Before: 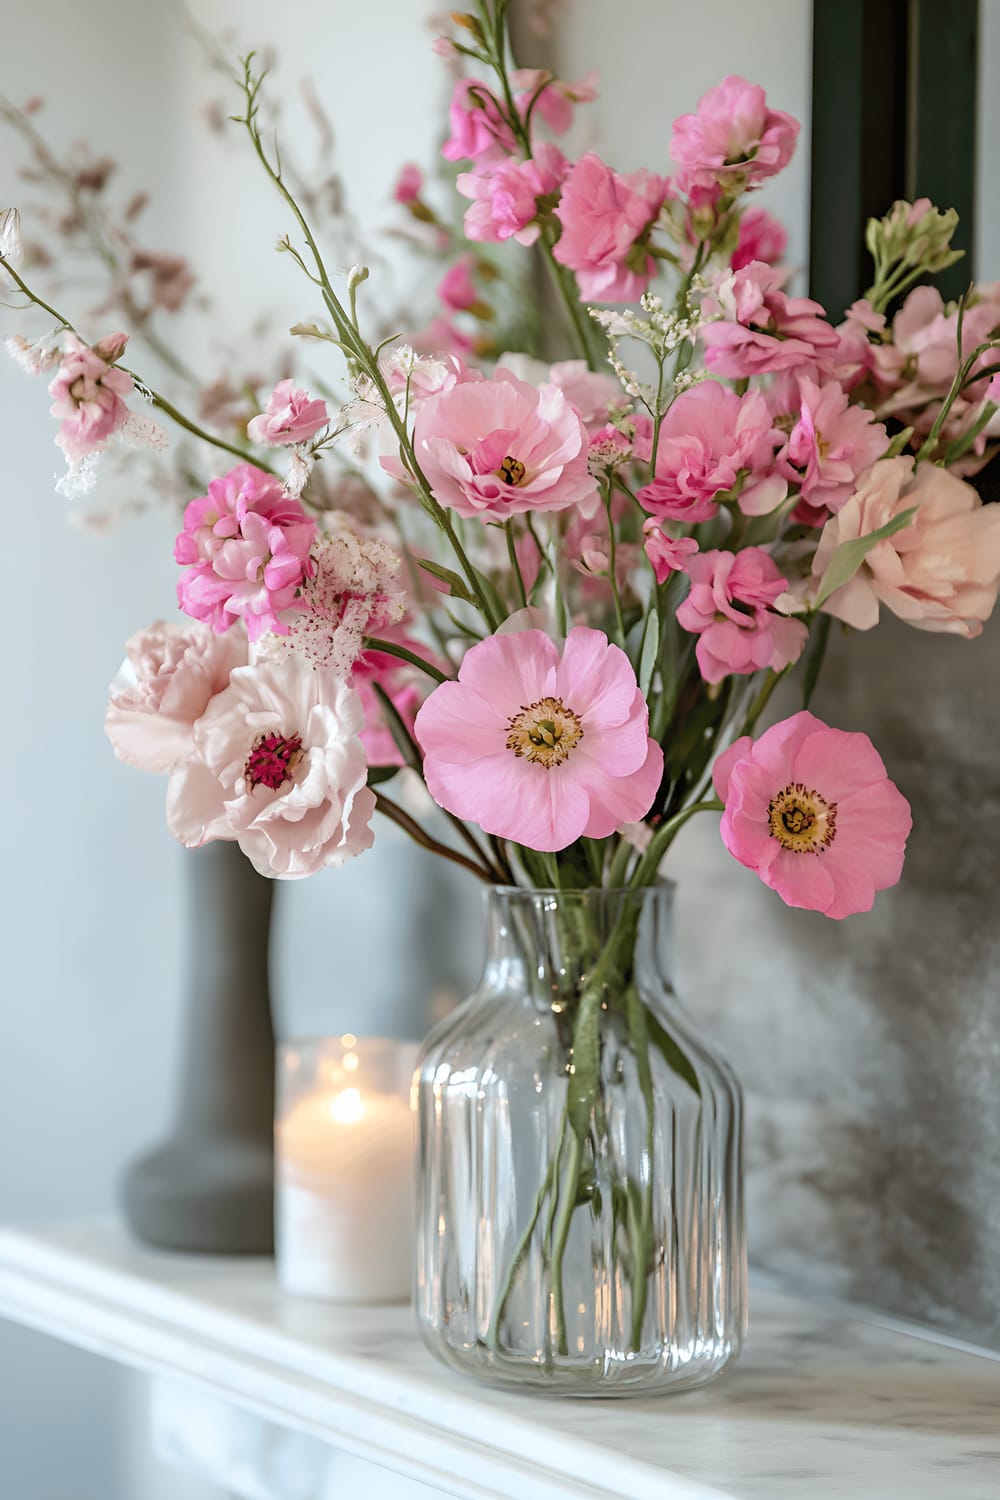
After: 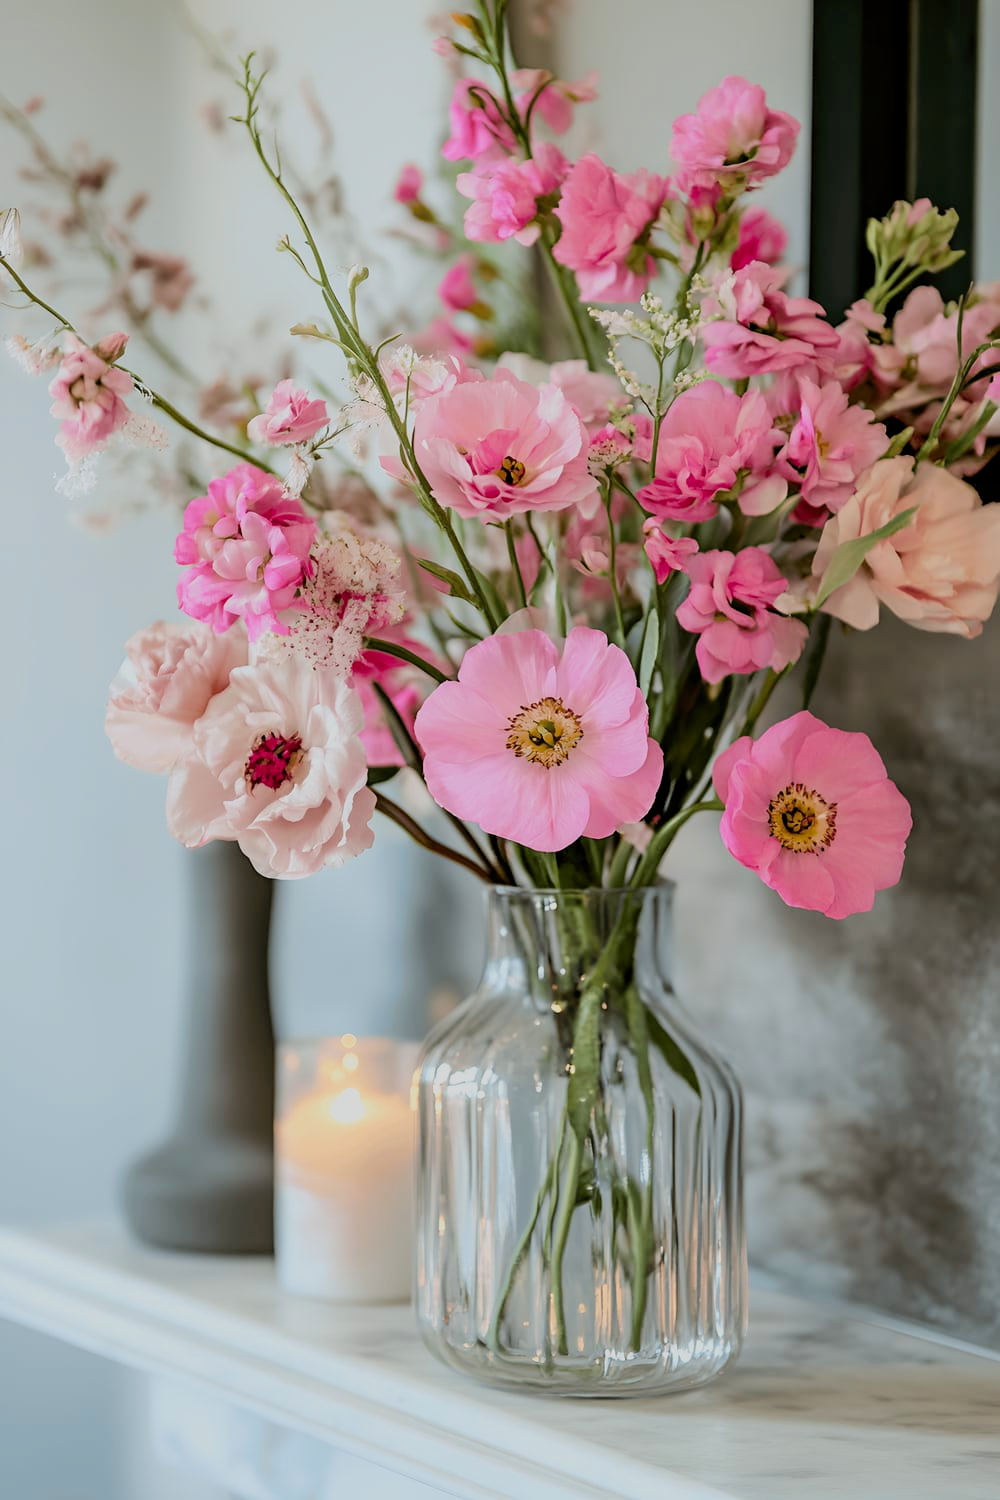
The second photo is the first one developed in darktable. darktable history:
filmic rgb: black relative exposure -7.65 EV, white relative exposure 4.56 EV, hardness 3.61, color science v6 (2022)
contrast brightness saturation: contrast 0.078, saturation 0.195
